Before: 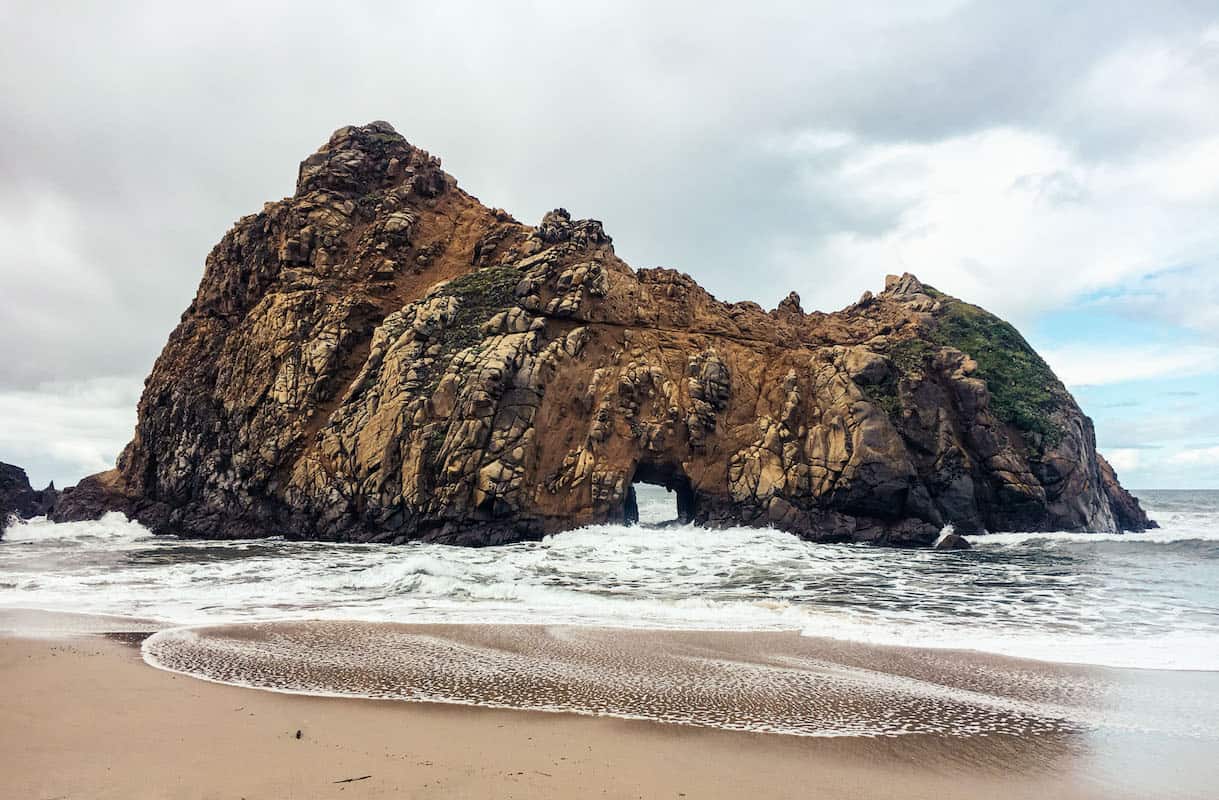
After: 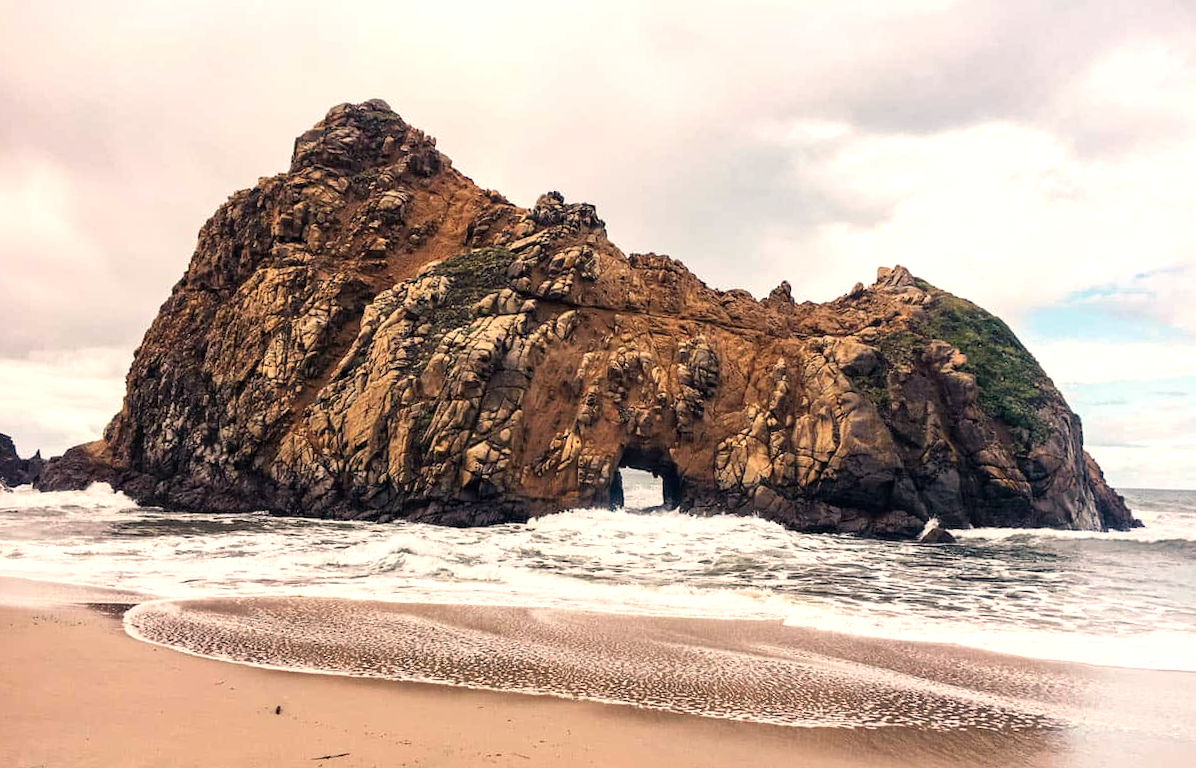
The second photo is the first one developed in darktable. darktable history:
rotate and perspective: rotation 1.57°, crop left 0.018, crop right 0.982, crop top 0.039, crop bottom 0.961
white balance: red 1.127, blue 0.943
exposure: exposure 0.207 EV, compensate highlight preservation false
